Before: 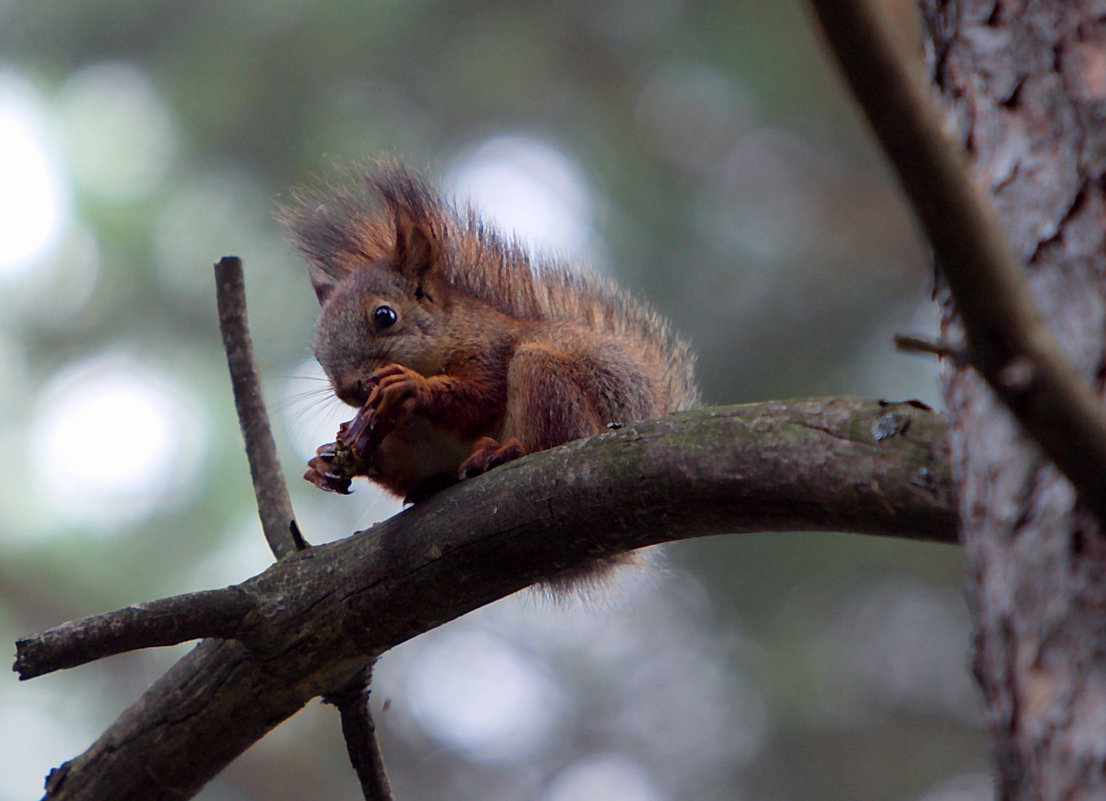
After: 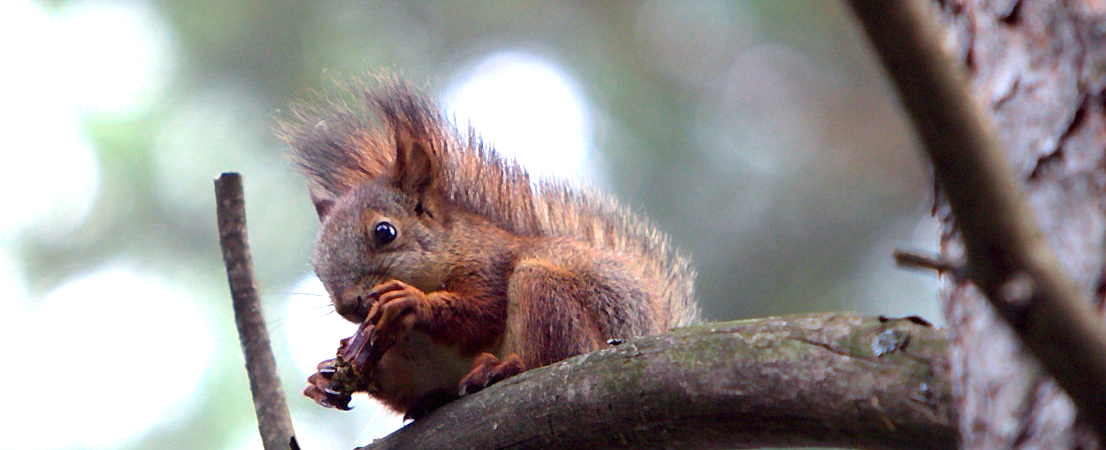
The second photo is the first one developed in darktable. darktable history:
exposure: black level correction 0, exposure 1.095 EV, compensate highlight preservation false
crop and rotate: top 10.535%, bottom 33.246%
